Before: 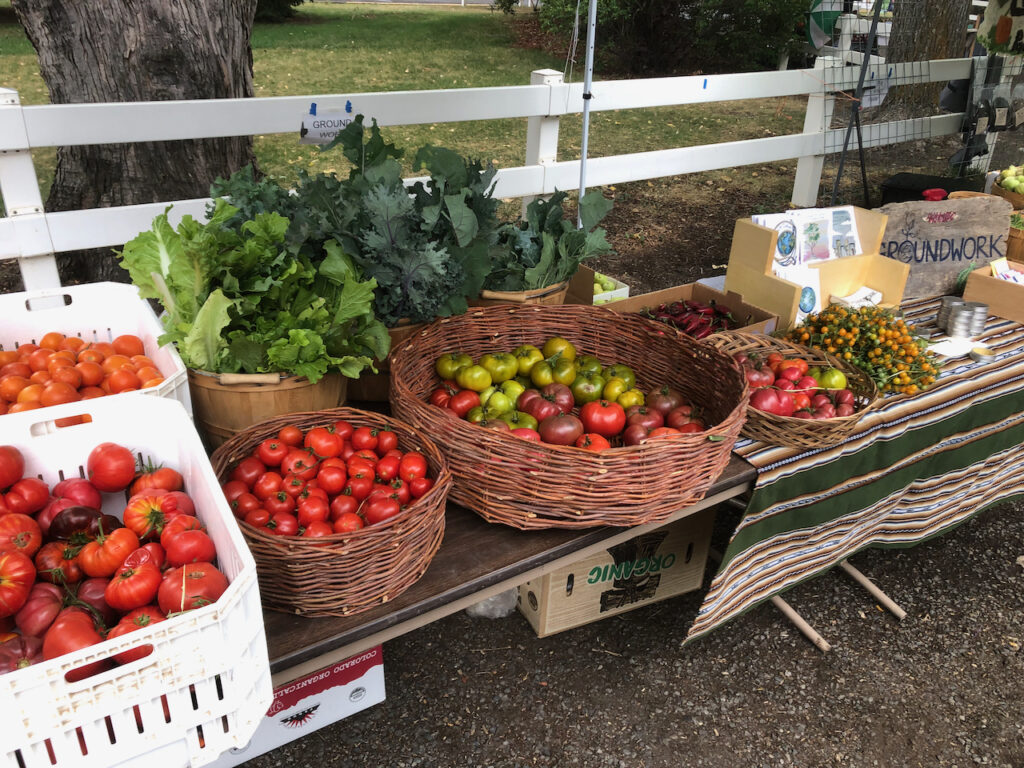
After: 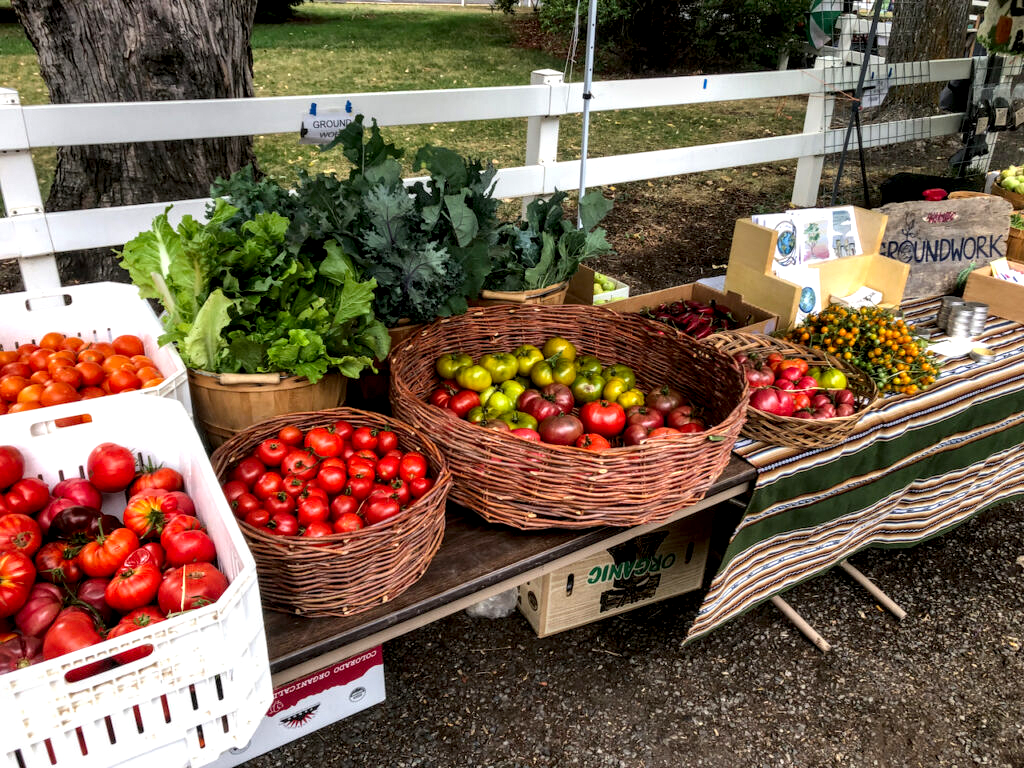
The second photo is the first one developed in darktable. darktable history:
local contrast: highlights 60%, shadows 60%, detail 160%
contrast brightness saturation: saturation 0.18
